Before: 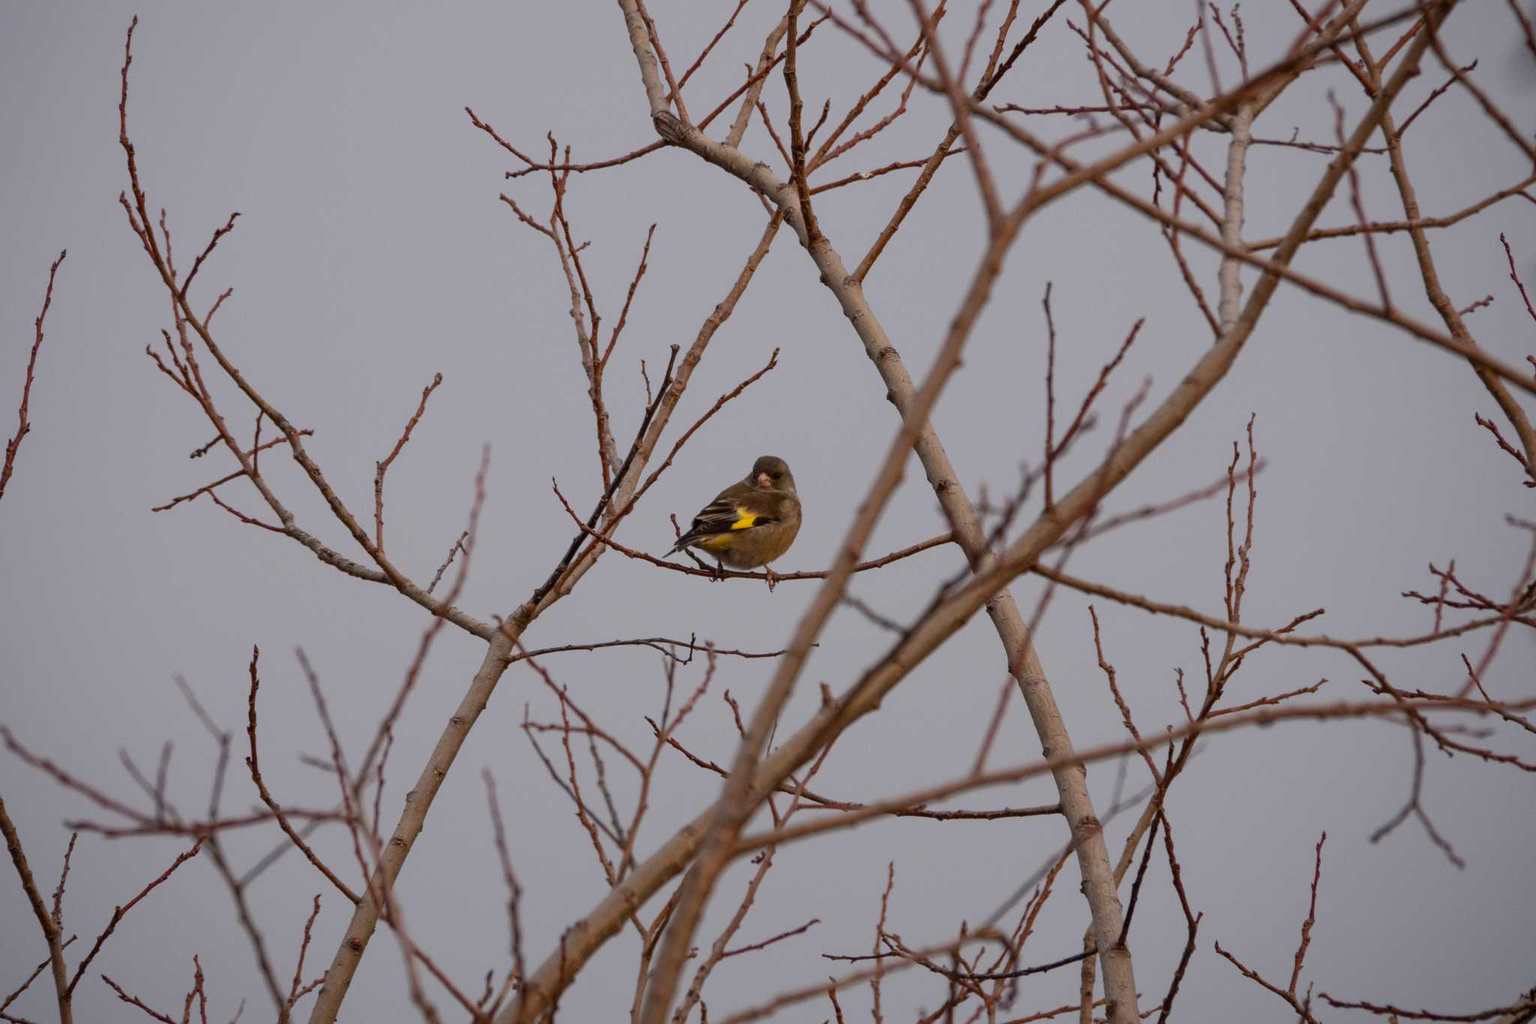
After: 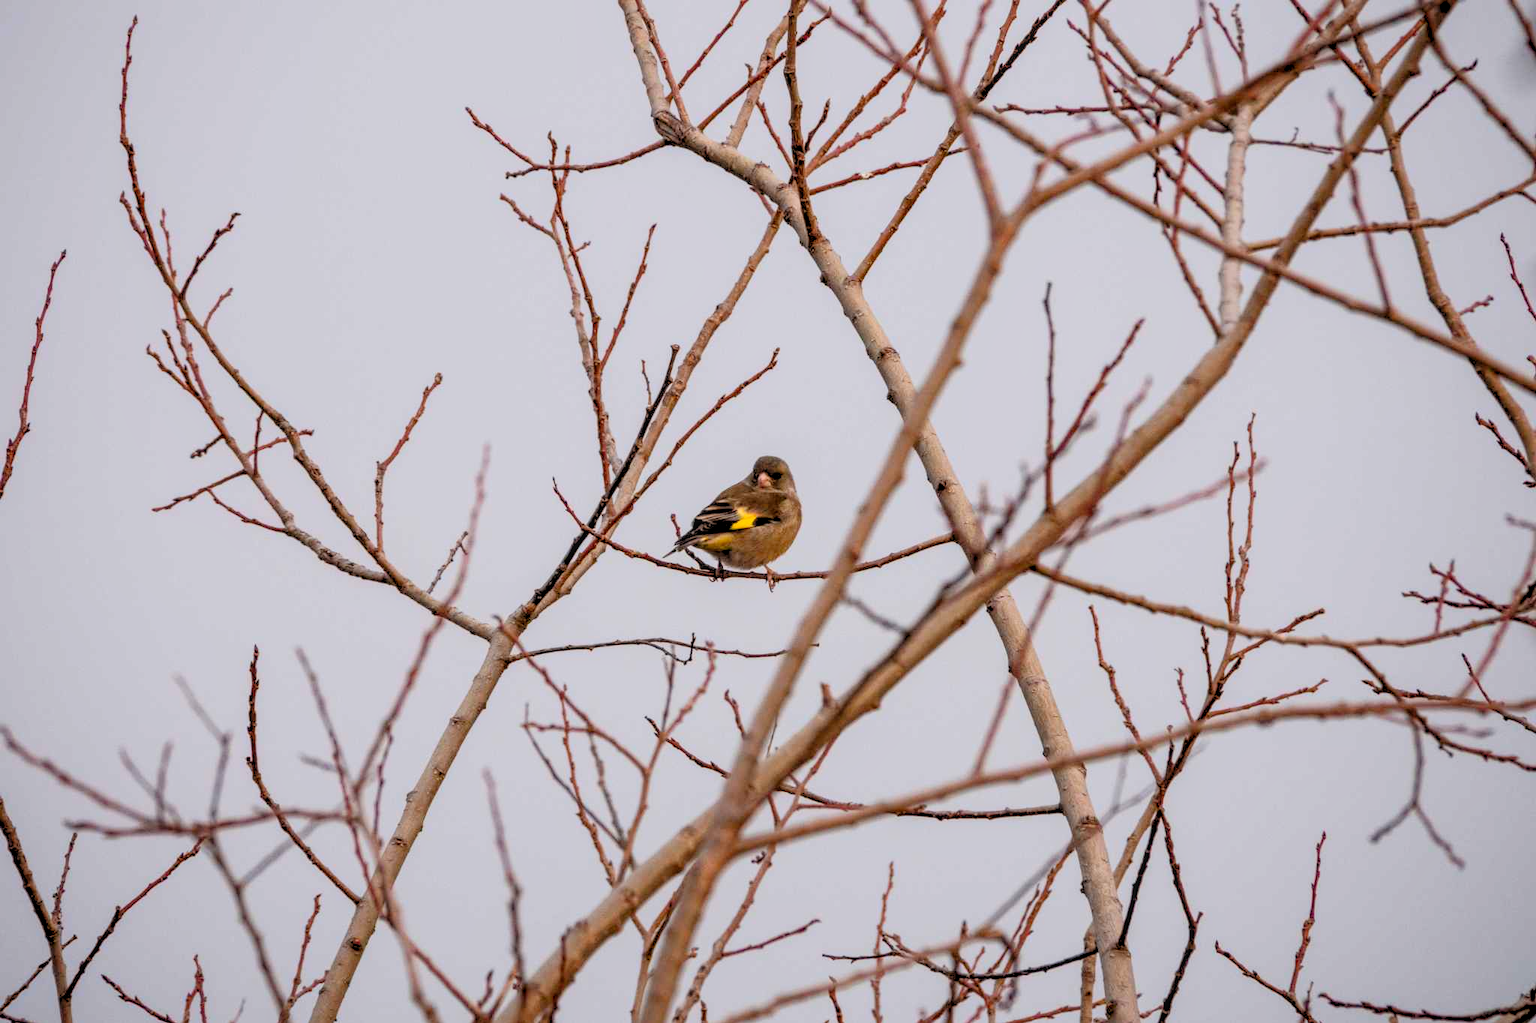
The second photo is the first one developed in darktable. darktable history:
tone equalizer: -8 EV -0.424 EV, -7 EV -0.415 EV, -6 EV -0.307 EV, -5 EV -0.206 EV, -3 EV 0.221 EV, -2 EV 0.335 EV, -1 EV 0.374 EV, +0 EV 0.418 EV, edges refinement/feathering 500, mask exposure compensation -1.57 EV, preserve details no
local contrast: on, module defaults
levels: levels [0.072, 0.414, 0.976]
